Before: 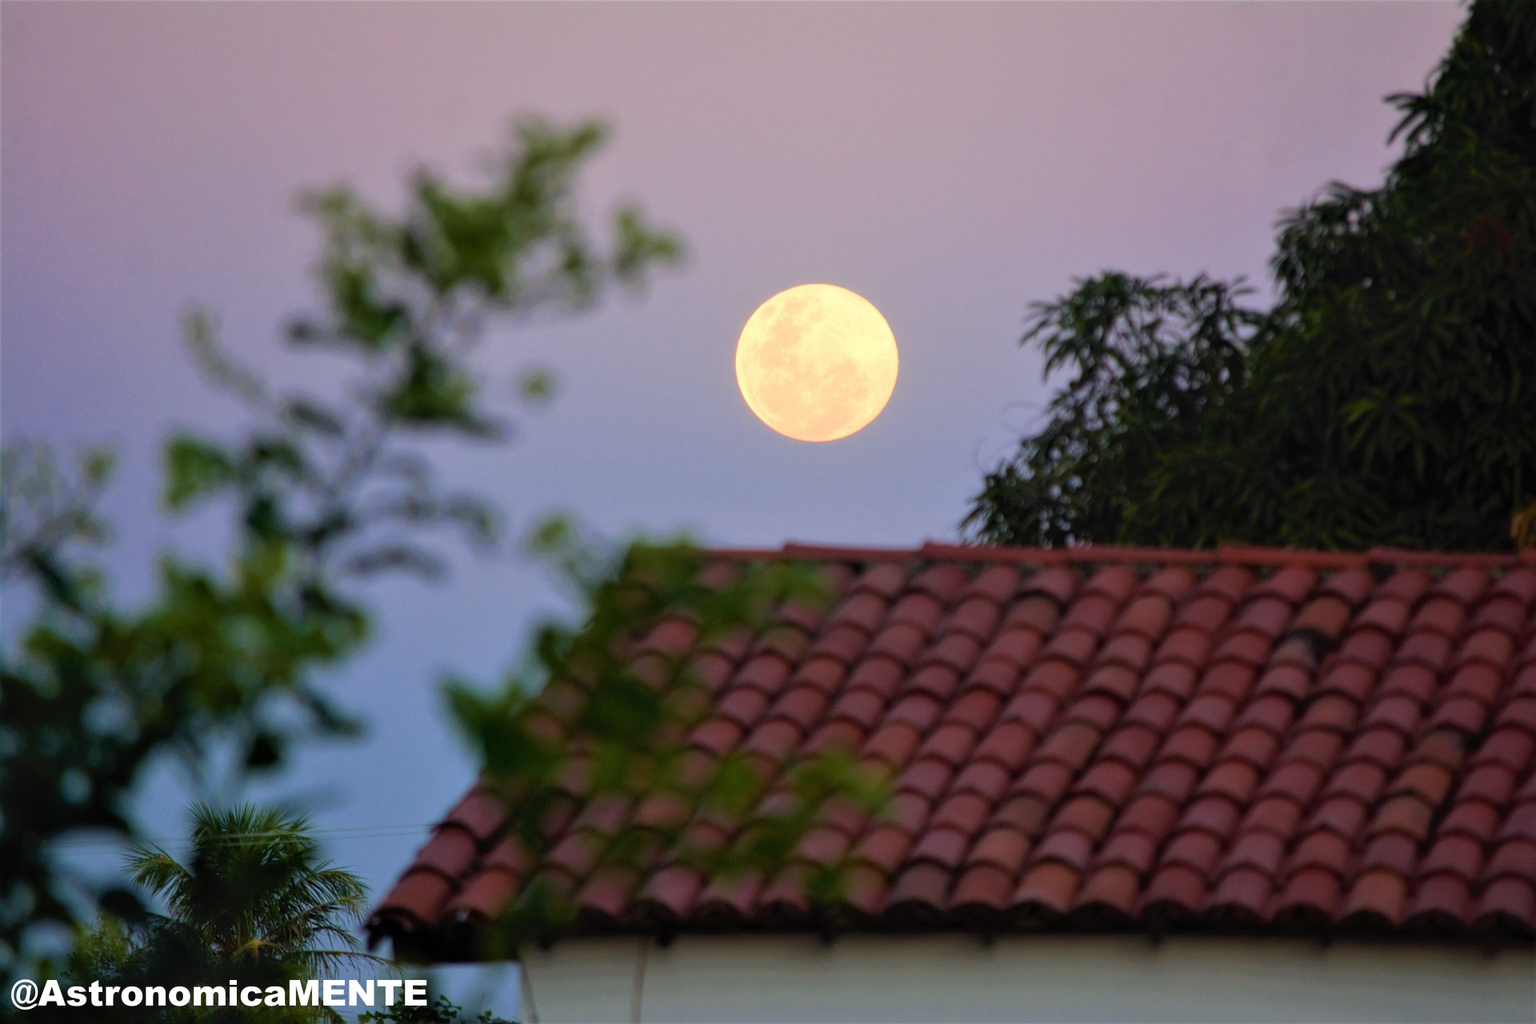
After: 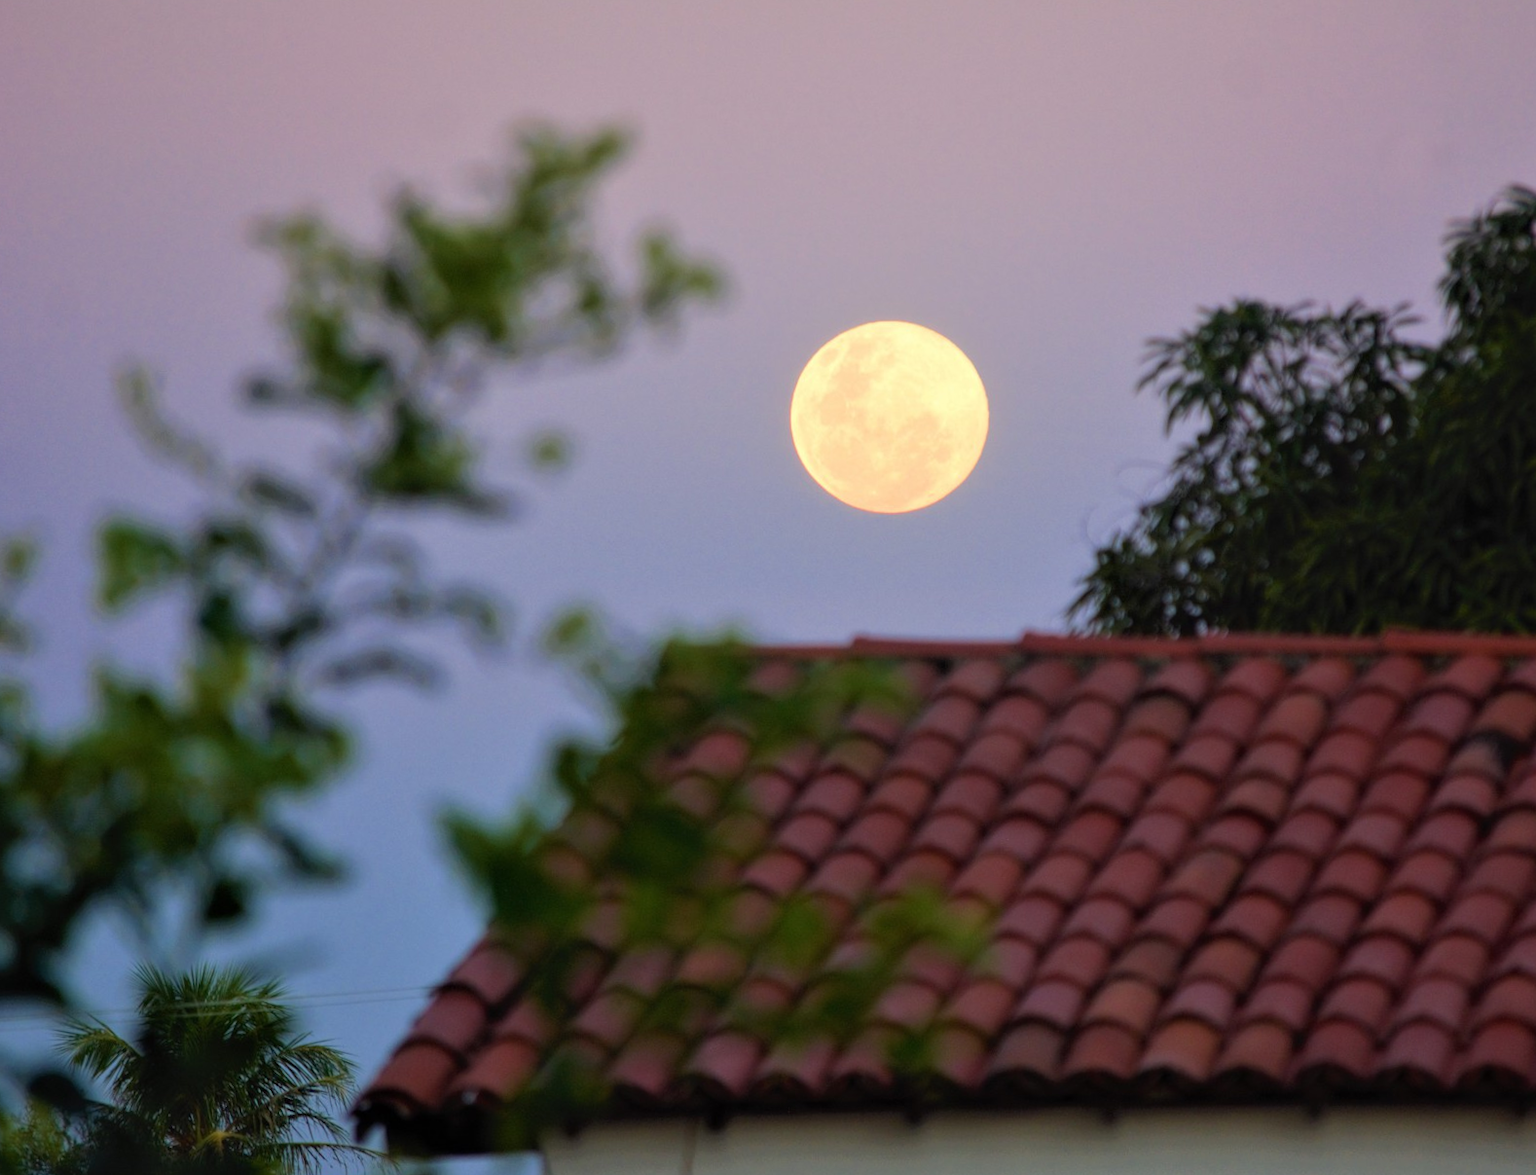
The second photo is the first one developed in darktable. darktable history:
white balance: emerald 1
crop and rotate: angle 1°, left 4.281%, top 0.642%, right 11.383%, bottom 2.486%
